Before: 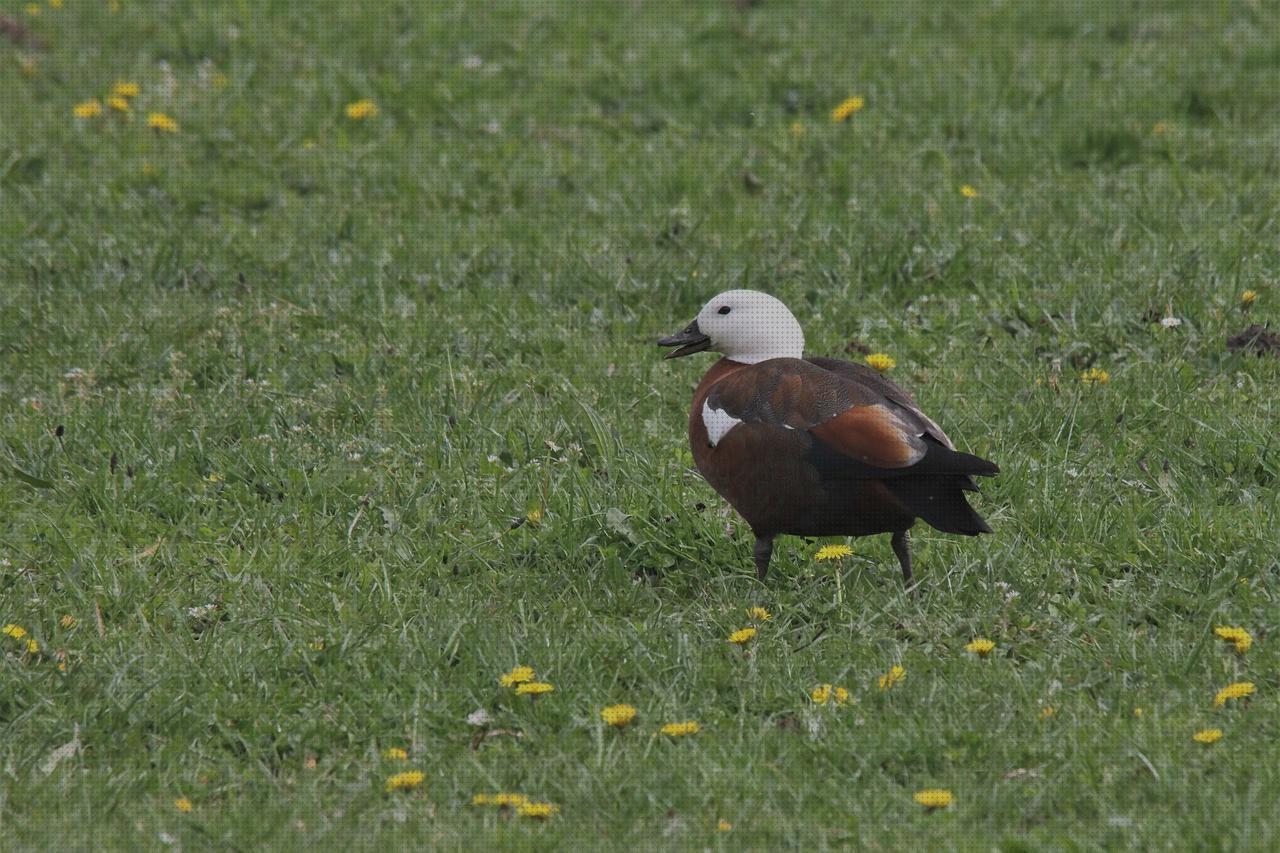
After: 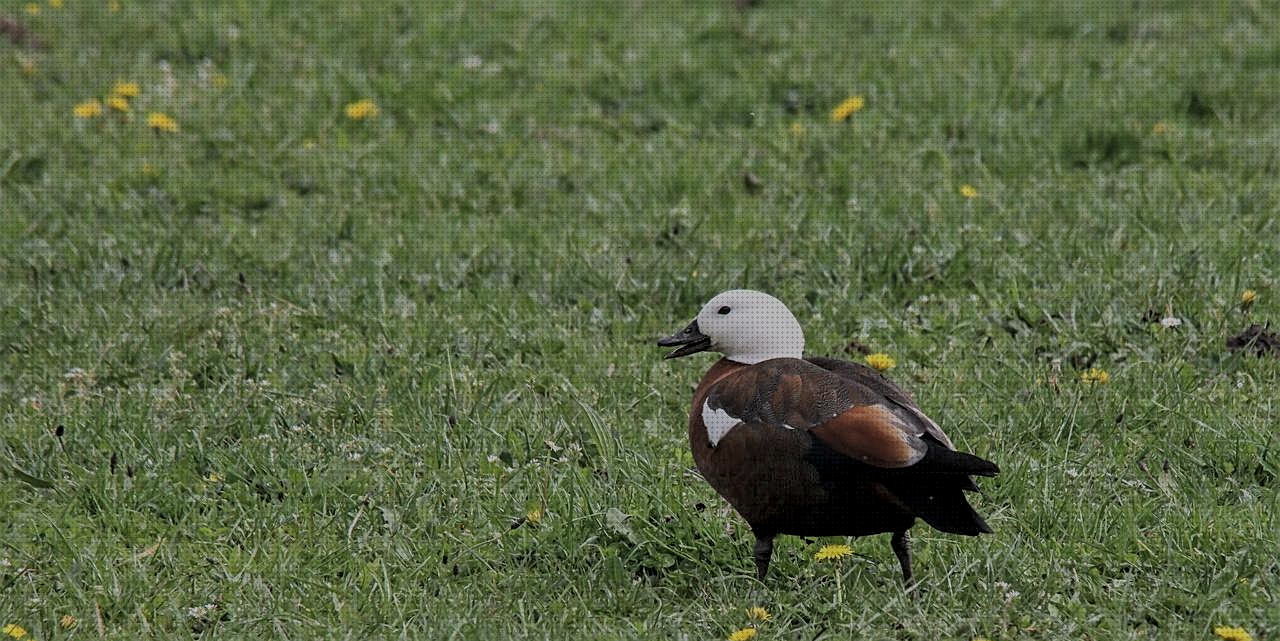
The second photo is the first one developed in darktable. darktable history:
exposure: exposure 0.014 EV, compensate exposure bias true, compensate highlight preservation false
crop: bottom 24.743%
local contrast: on, module defaults
sharpen: on, module defaults
filmic rgb: black relative exposure -7.38 EV, white relative exposure 5.05 EV, hardness 3.21
